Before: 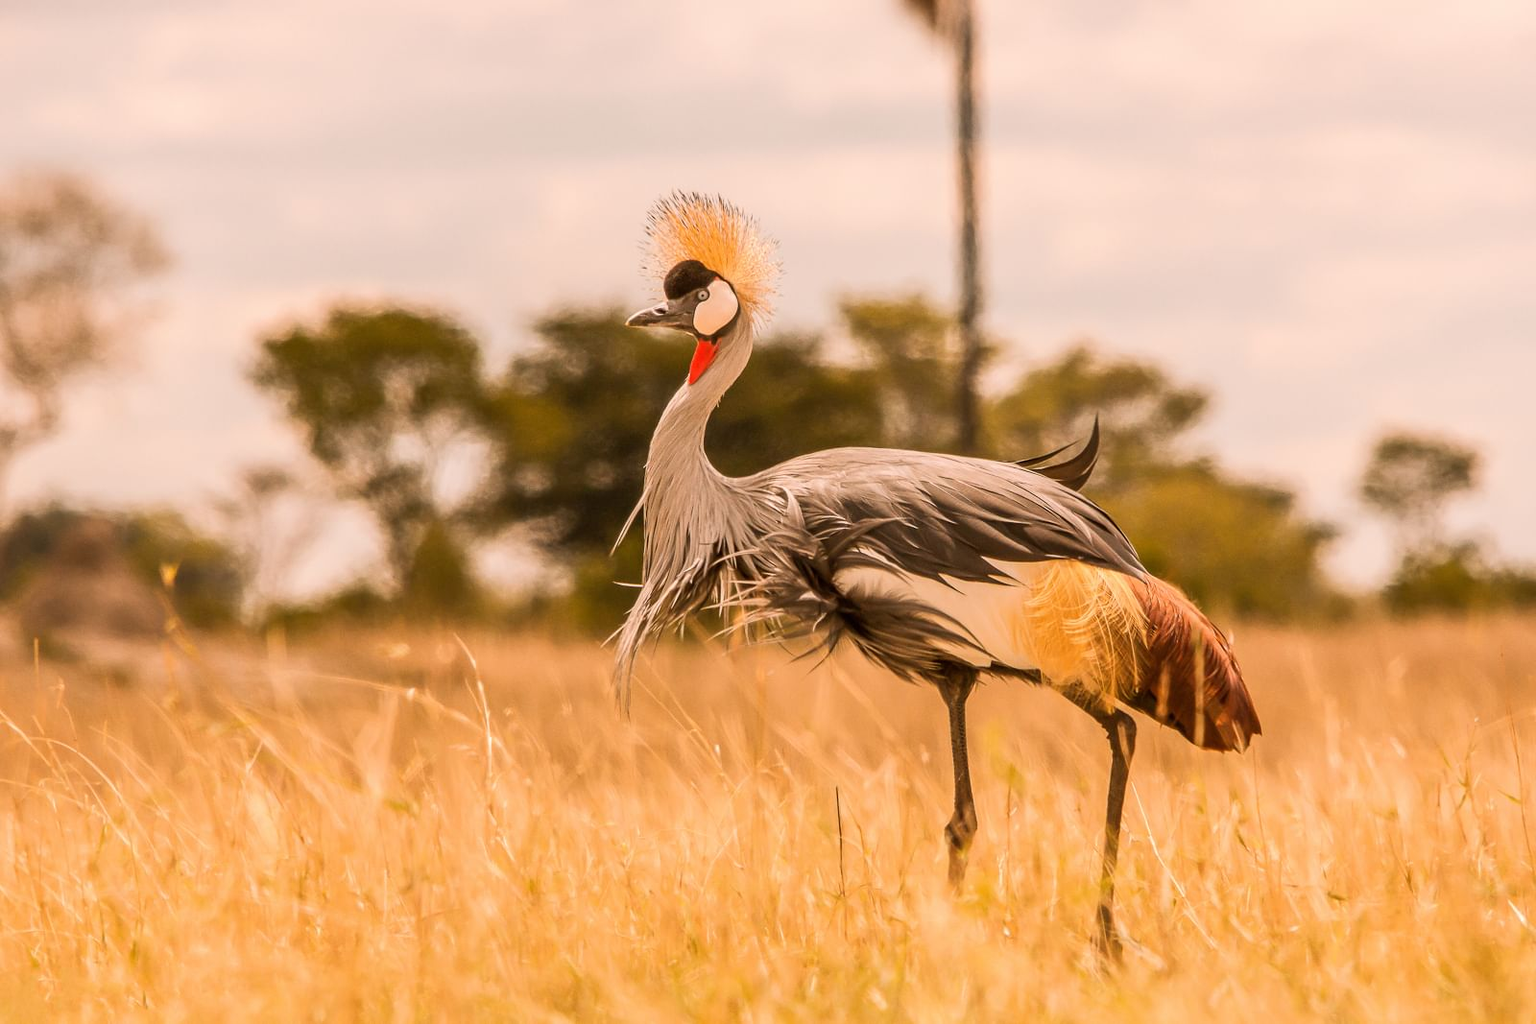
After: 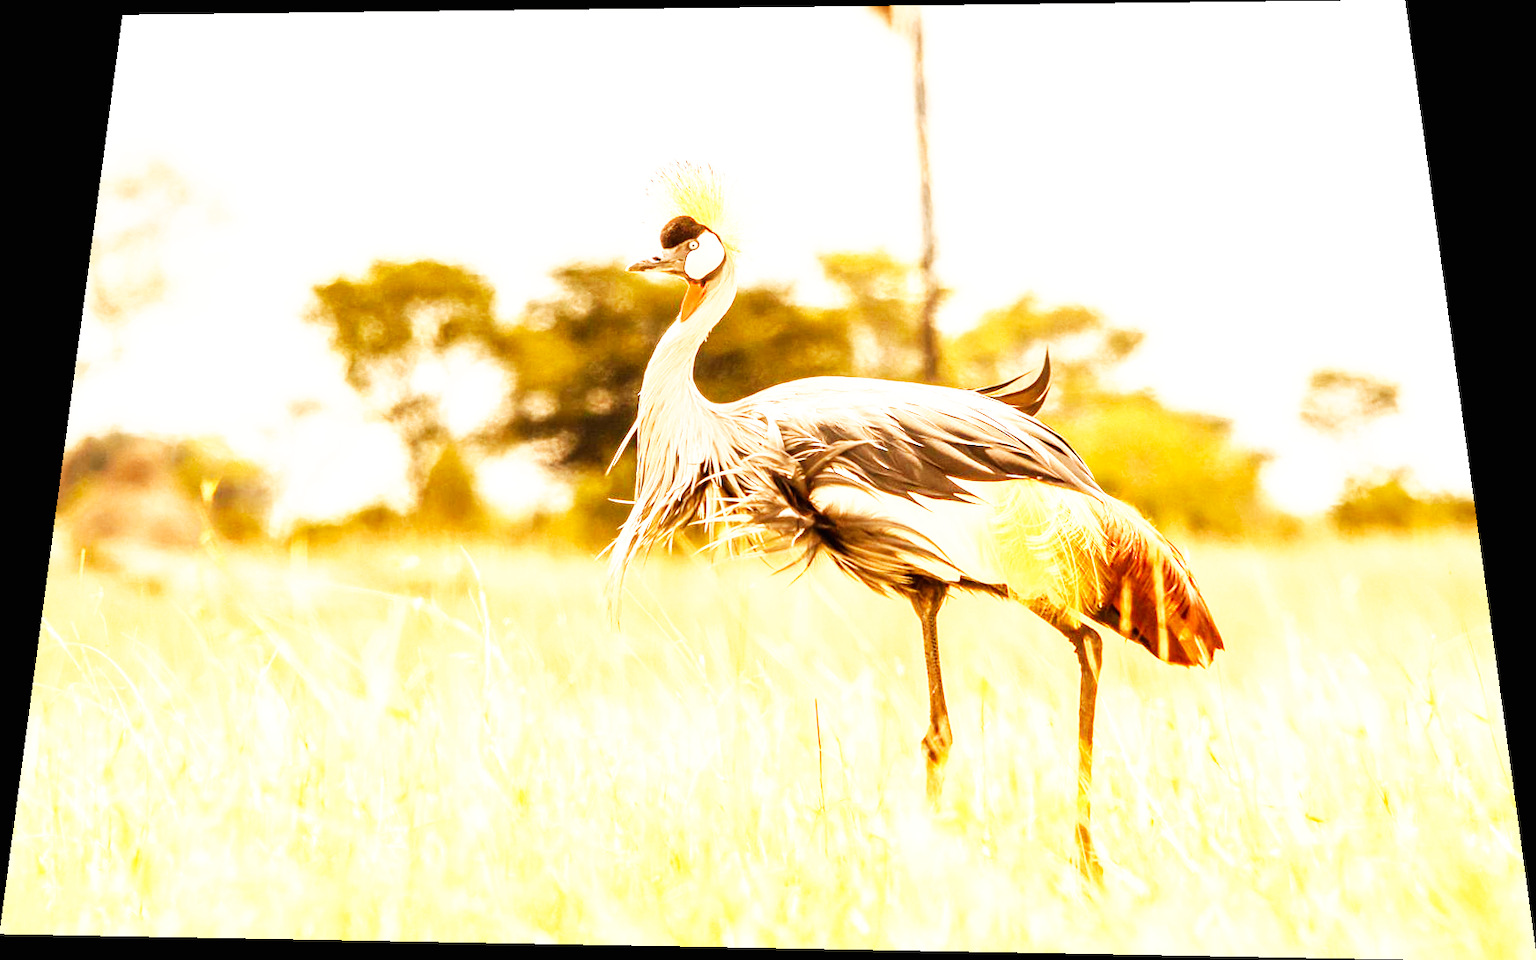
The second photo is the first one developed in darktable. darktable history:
exposure: black level correction 0, exposure 0.953 EV, compensate exposure bias true, compensate highlight preservation false
rotate and perspective: rotation 0.128°, lens shift (vertical) -0.181, lens shift (horizontal) -0.044, shear 0.001, automatic cropping off
base curve: curves: ch0 [(0, 0) (0.007, 0.004) (0.027, 0.03) (0.046, 0.07) (0.207, 0.54) (0.442, 0.872) (0.673, 0.972) (1, 1)], preserve colors none
